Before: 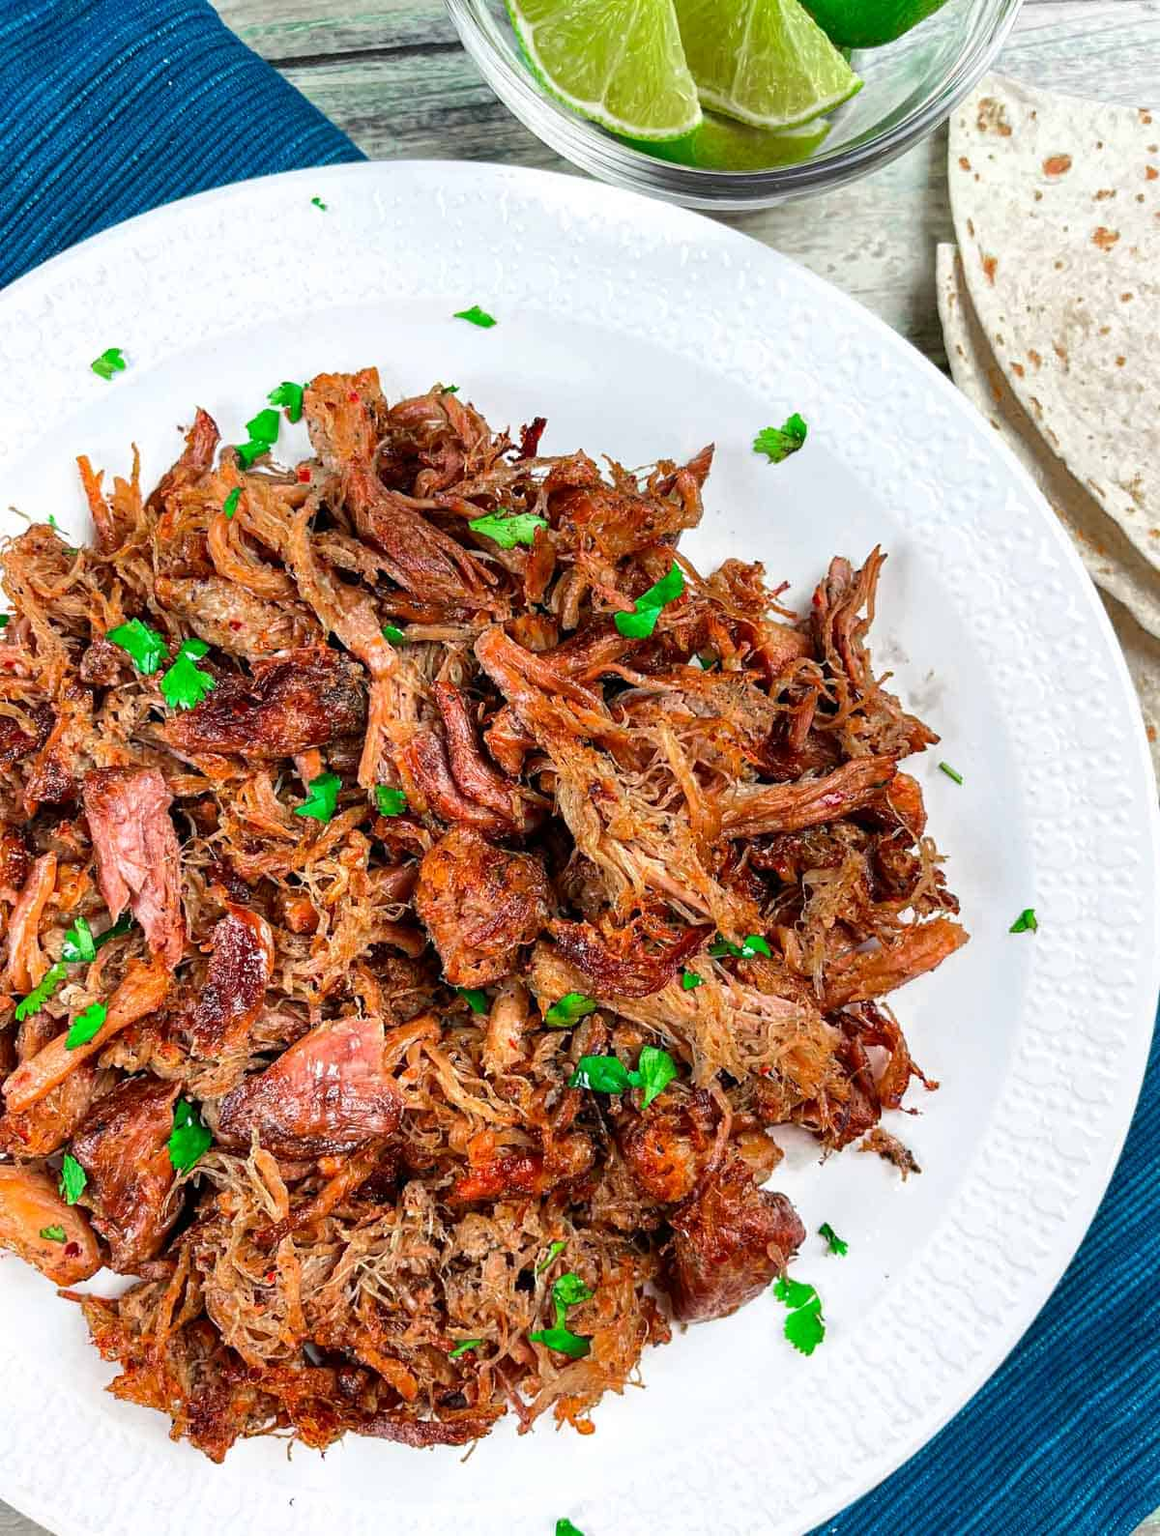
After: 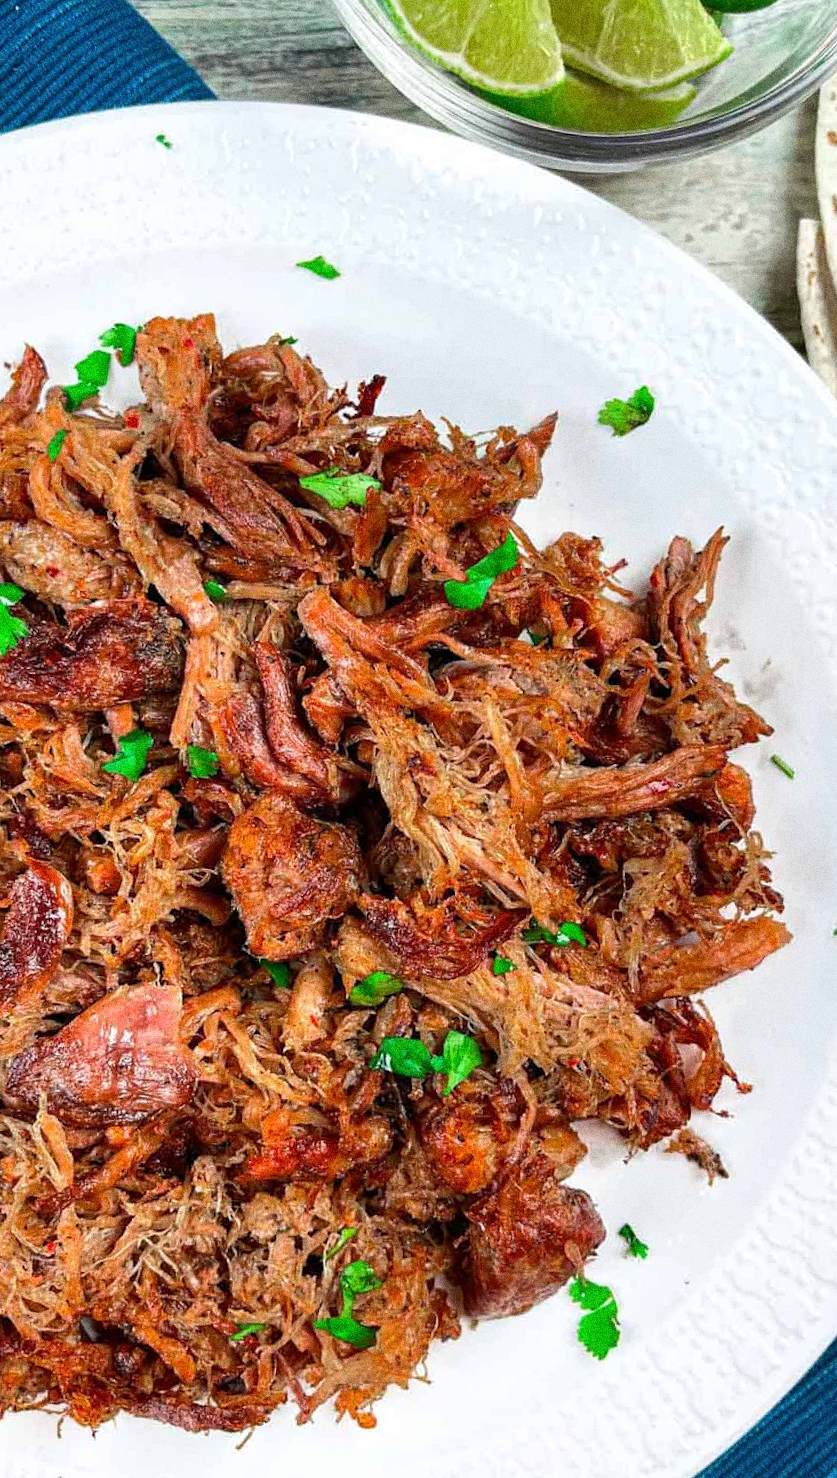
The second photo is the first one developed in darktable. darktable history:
crop and rotate: angle -3.27°, left 14.277%, top 0.028%, right 10.766%, bottom 0.028%
grain: coarseness 0.09 ISO, strength 40%
